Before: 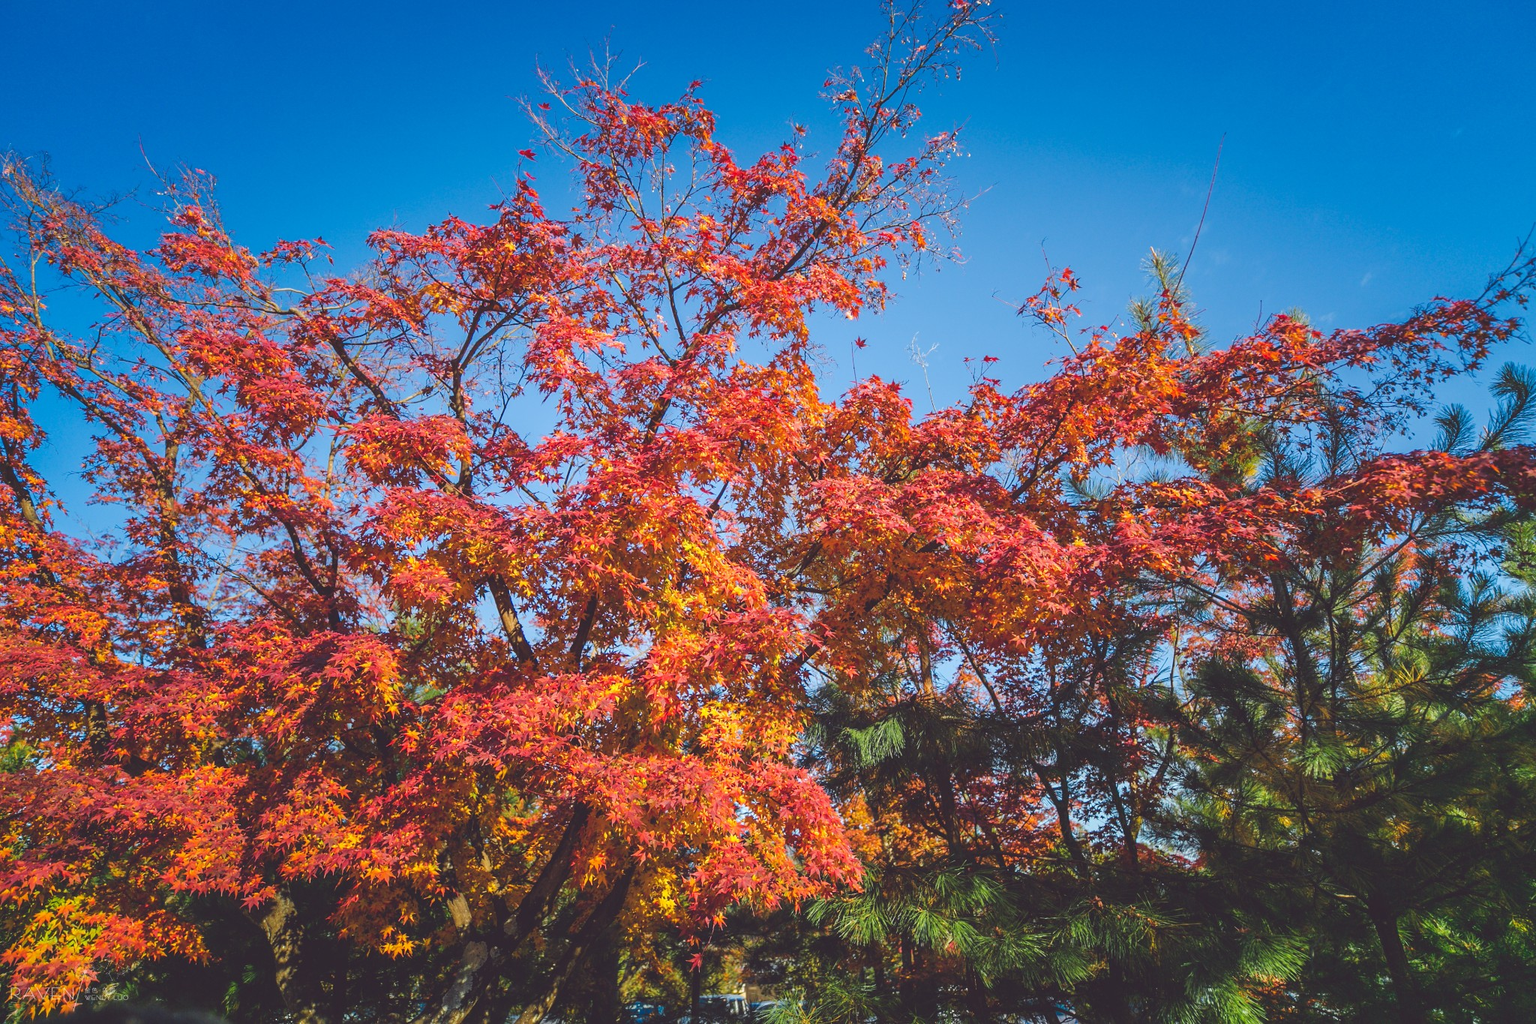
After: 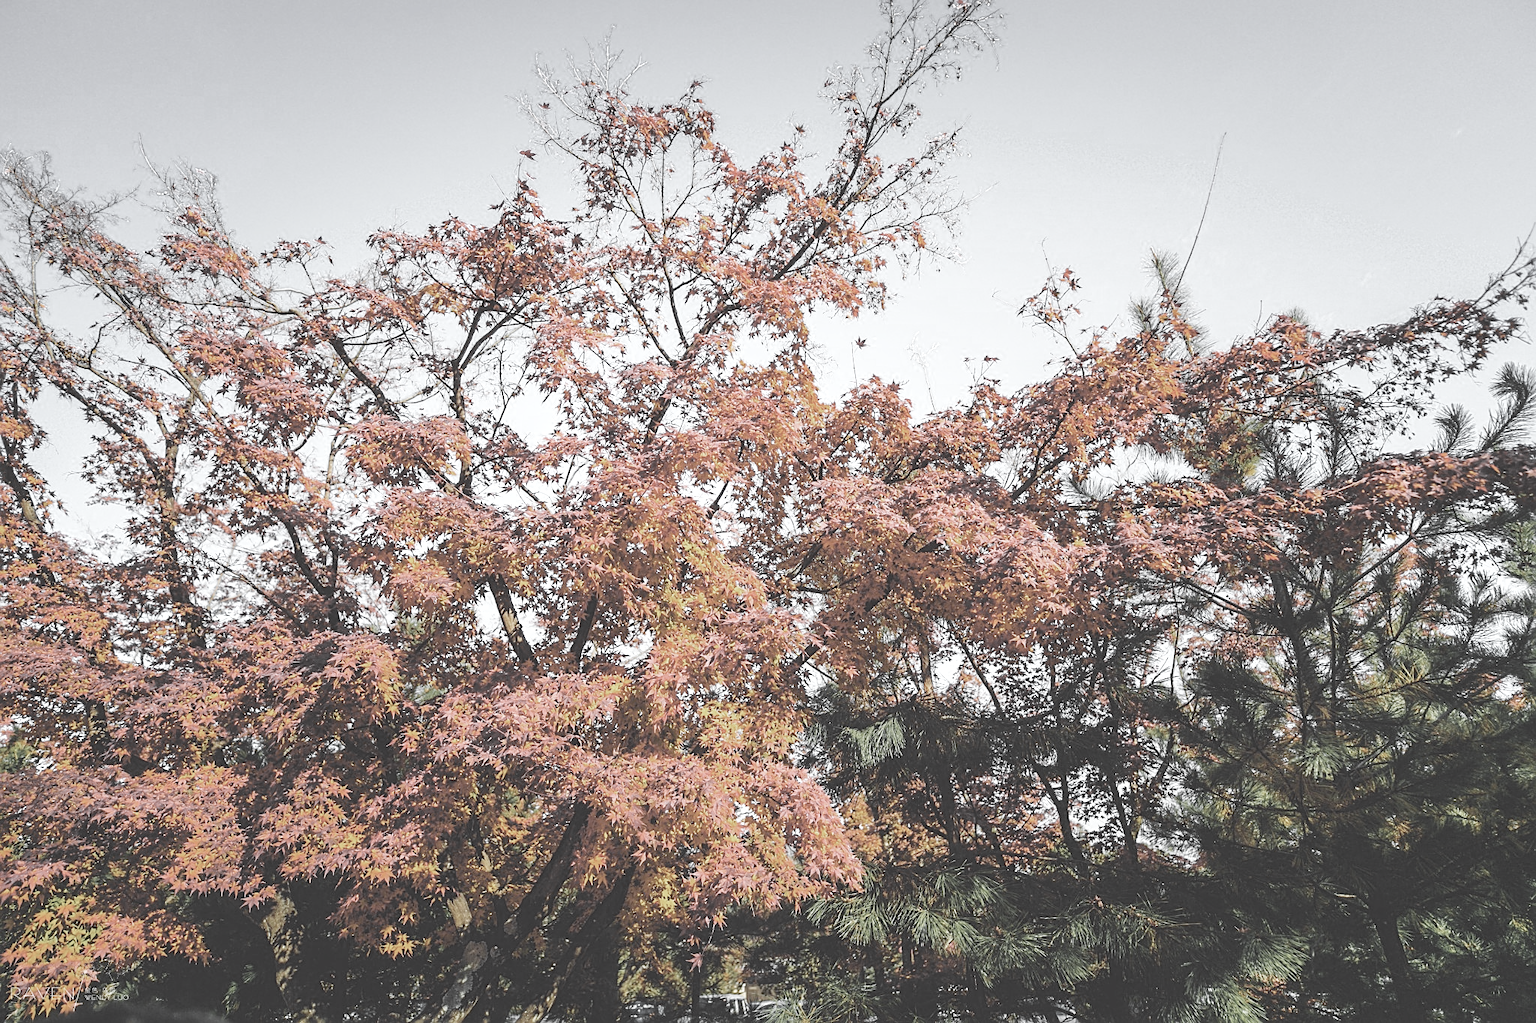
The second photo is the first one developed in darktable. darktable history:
color zones: curves: ch0 [(0, 0.613) (0.01, 0.613) (0.245, 0.448) (0.498, 0.529) (0.642, 0.665) (0.879, 0.777) (0.99, 0.613)]; ch1 [(0, 0.035) (0.121, 0.189) (0.259, 0.197) (0.415, 0.061) (0.589, 0.022) (0.732, 0.022) (0.857, 0.026) (0.991, 0.053)]
base curve: curves: ch0 [(0, 0) (0.204, 0.334) (0.55, 0.733) (1, 1)], preserve colors none
sharpen: on, module defaults
white balance: red 0.978, blue 0.999
